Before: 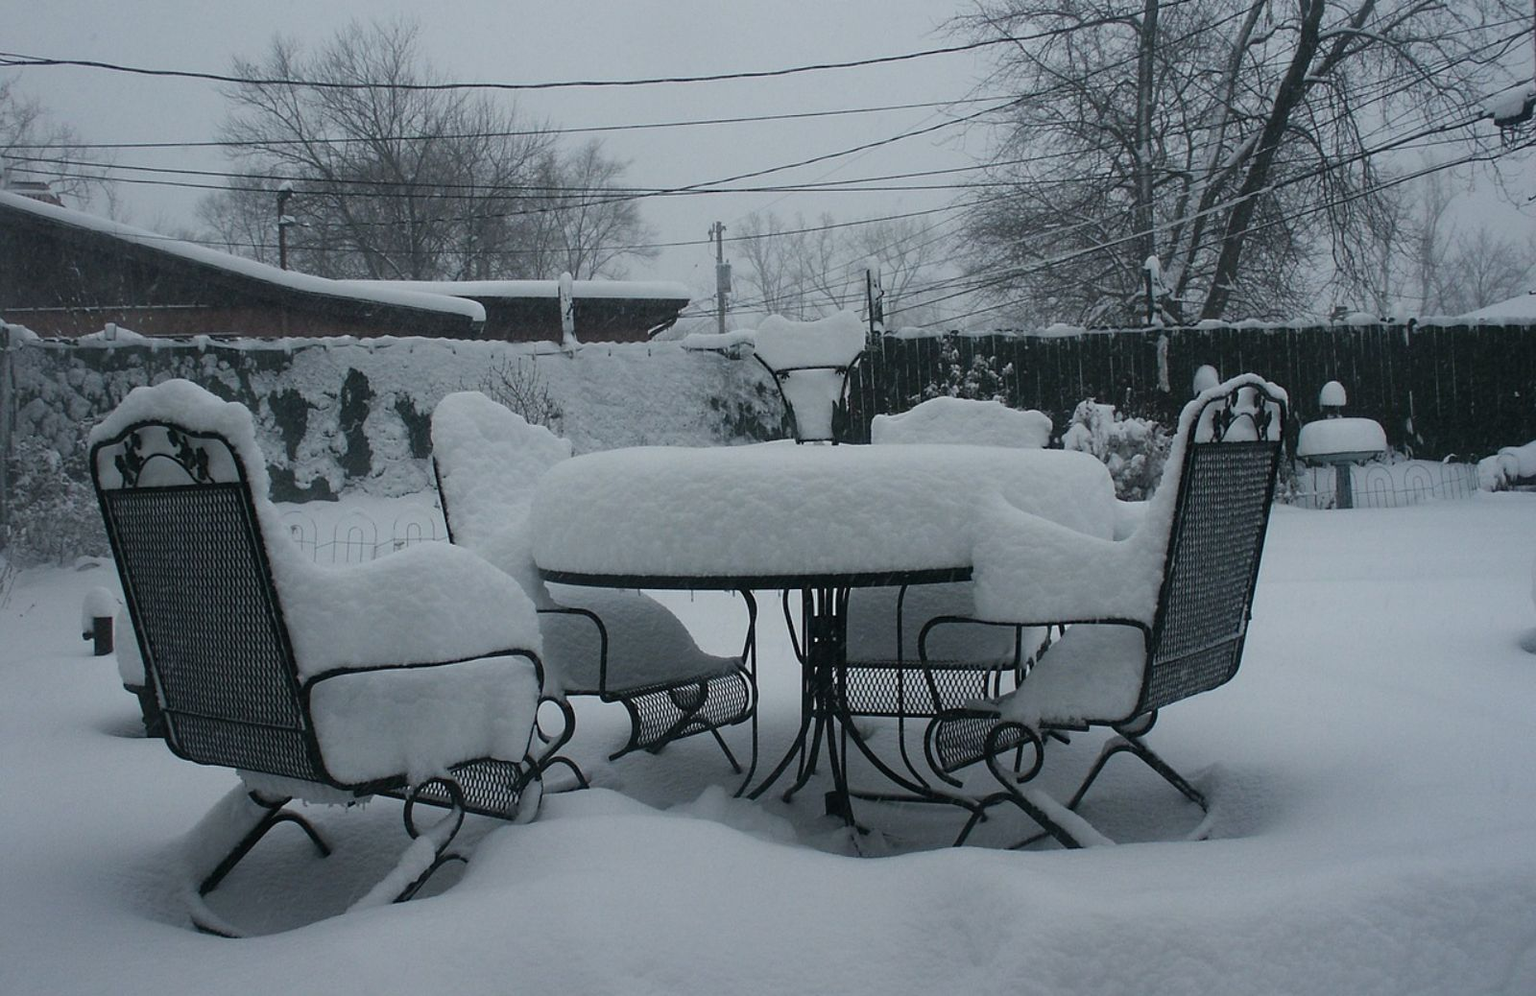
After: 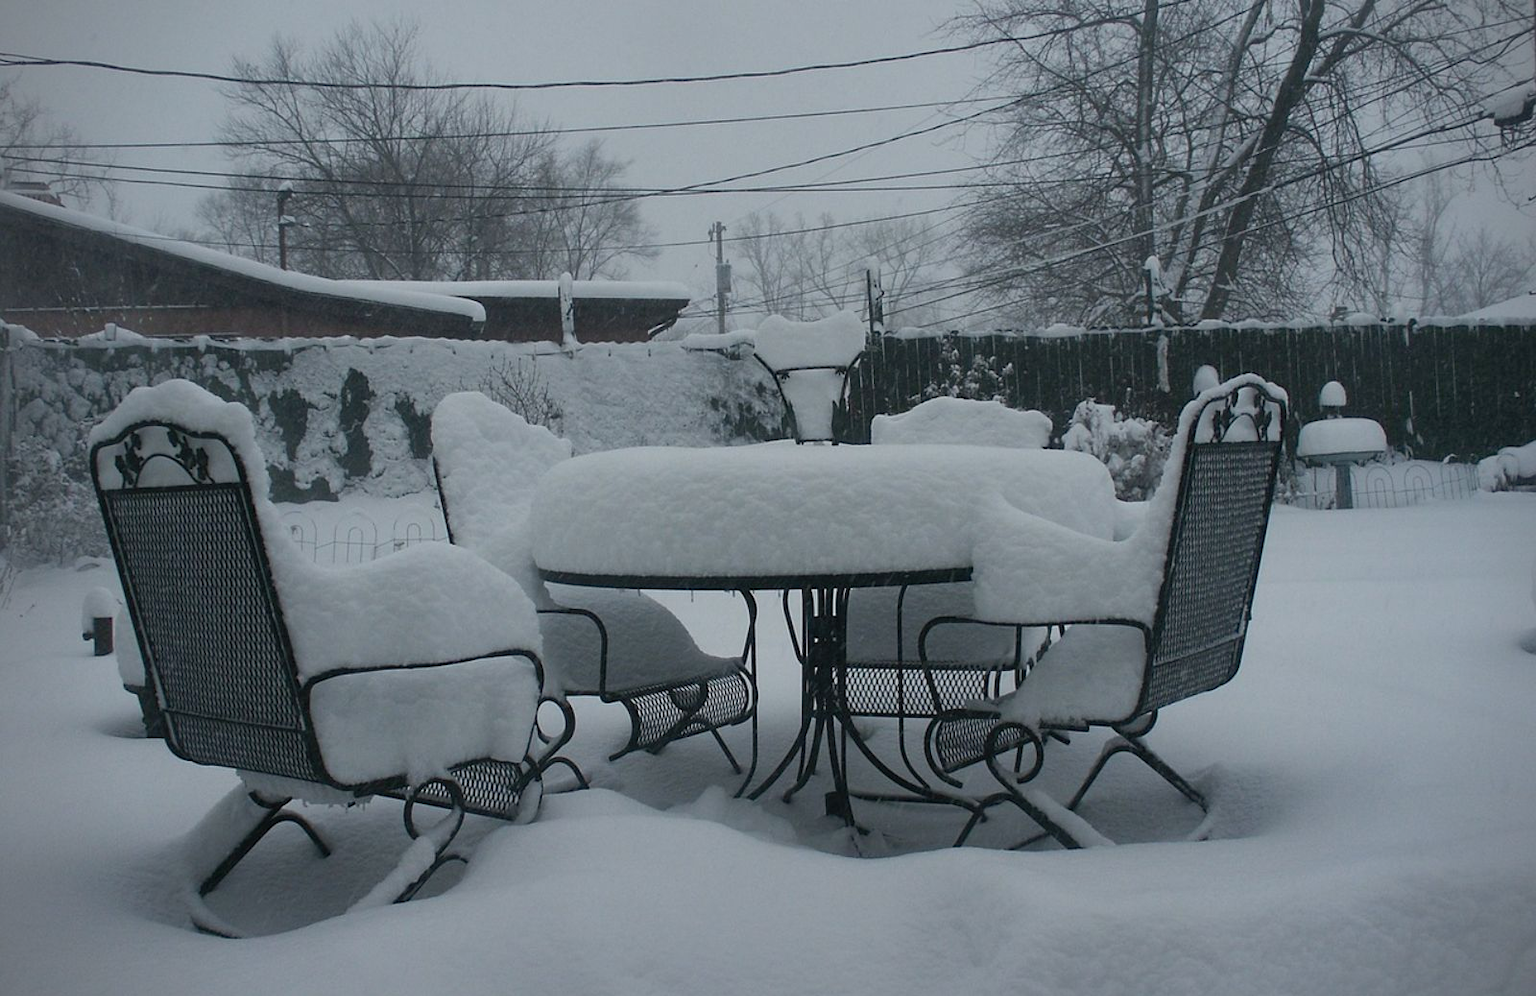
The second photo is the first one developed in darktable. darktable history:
shadows and highlights: on, module defaults
vignetting: fall-off start 91.19%
